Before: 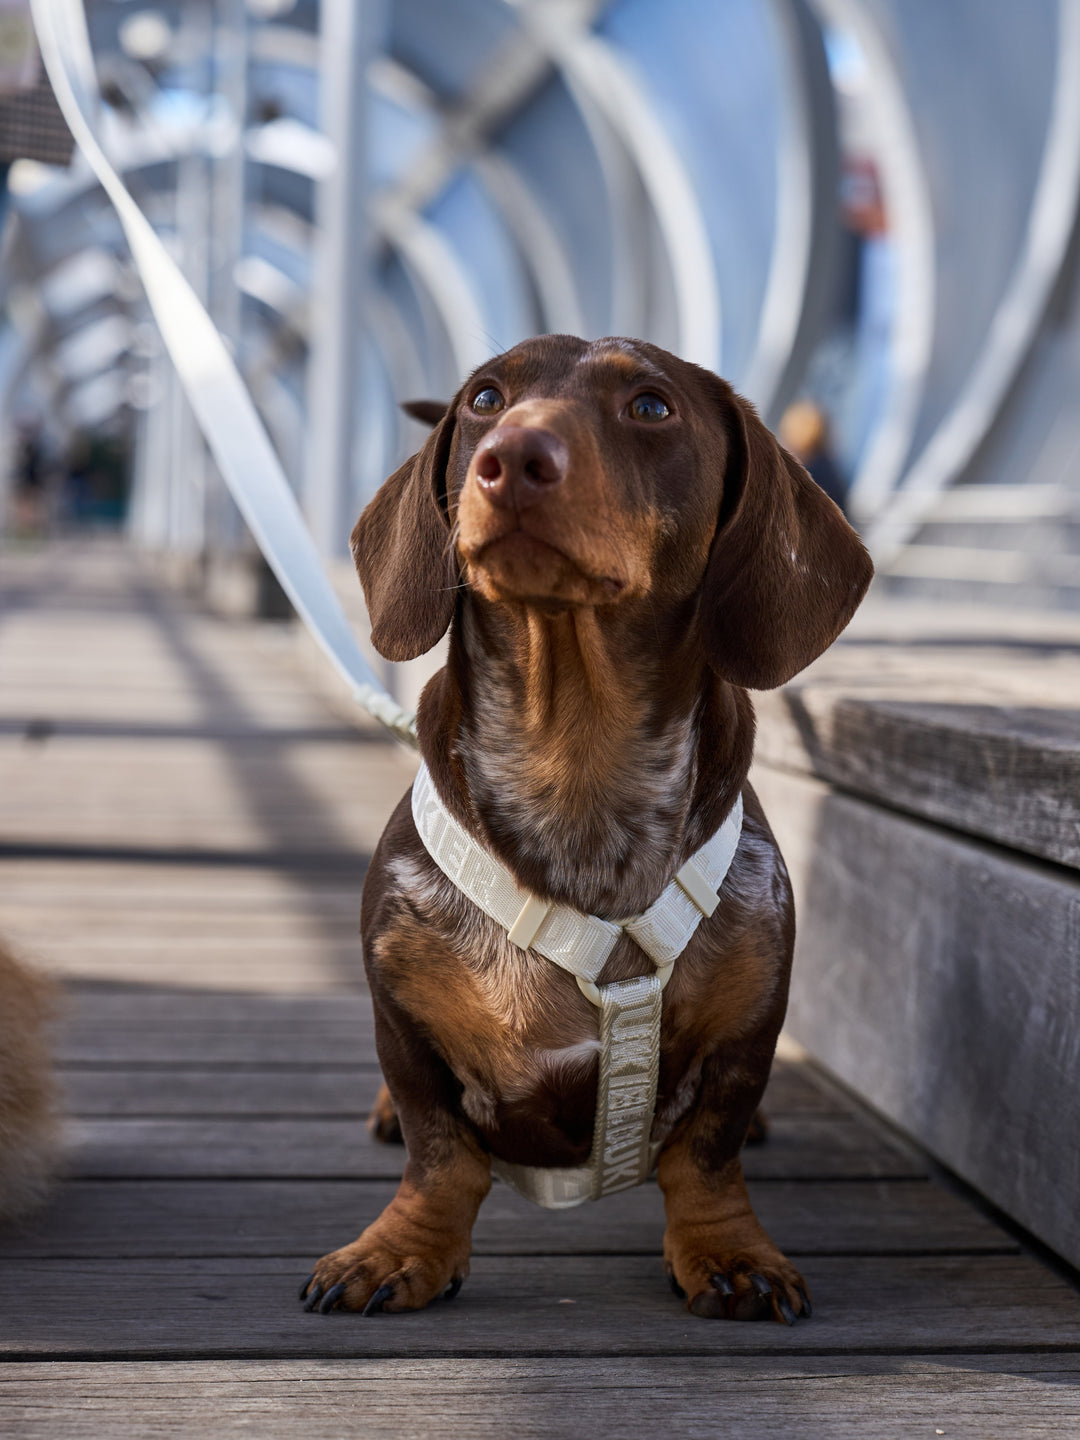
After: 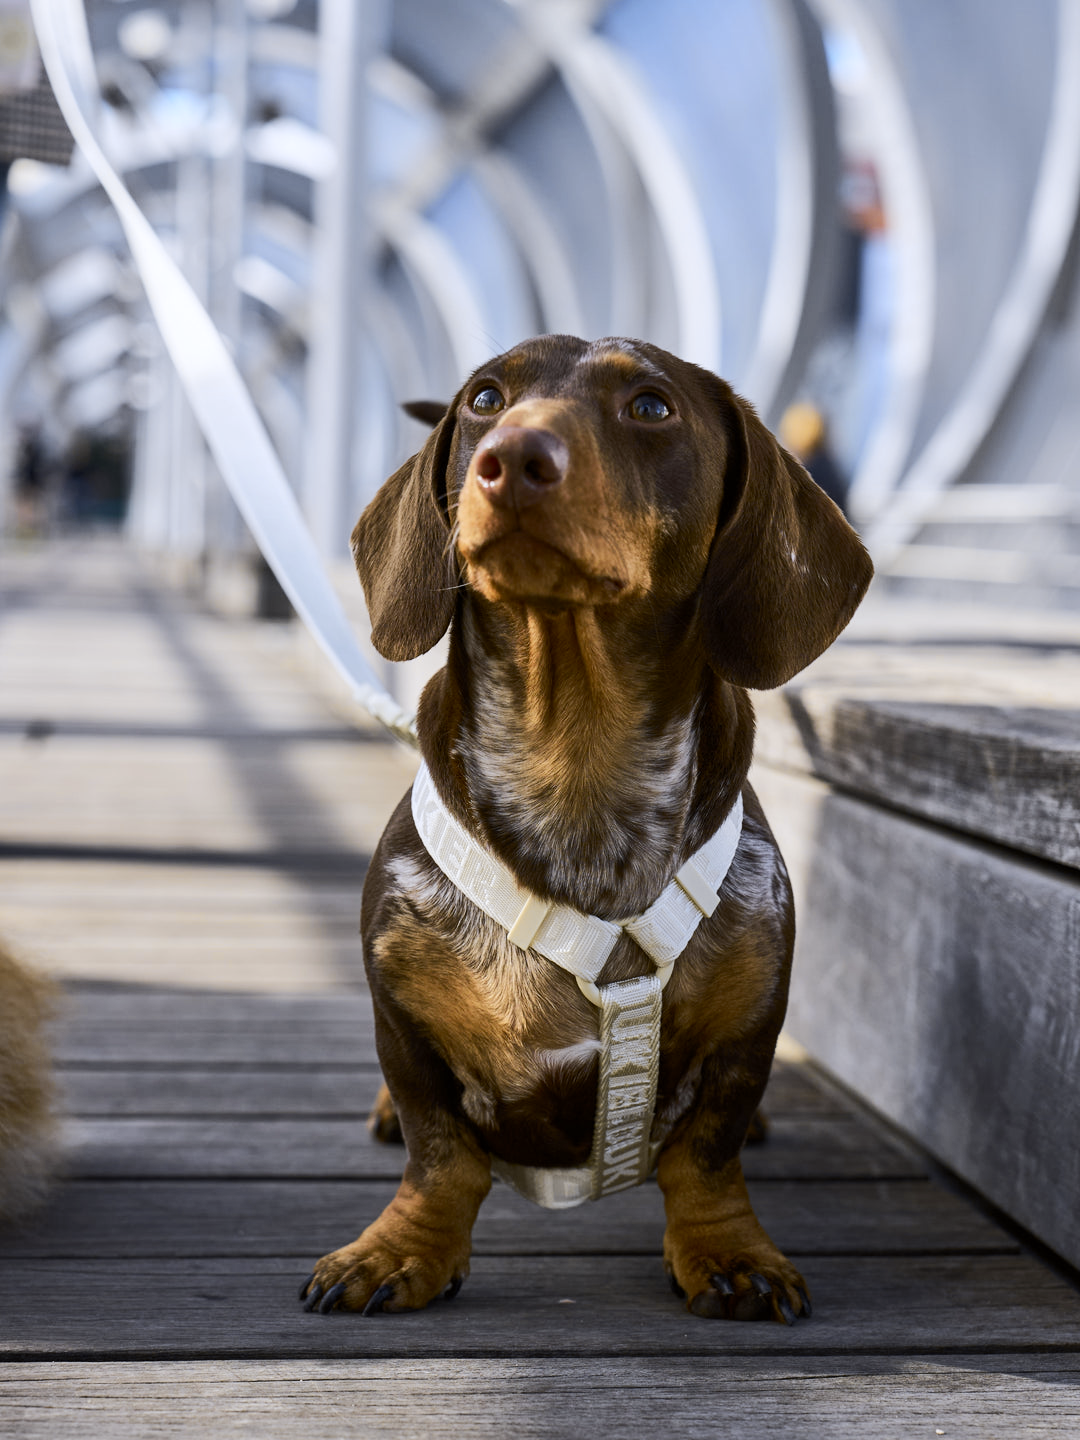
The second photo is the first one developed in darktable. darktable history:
white balance: red 0.976, blue 1.04
tone curve: curves: ch0 [(0, 0) (0.239, 0.248) (0.508, 0.606) (0.828, 0.878) (1, 1)]; ch1 [(0, 0) (0.401, 0.42) (0.45, 0.464) (0.492, 0.498) (0.511, 0.507) (0.561, 0.549) (0.688, 0.726) (1, 1)]; ch2 [(0, 0) (0.411, 0.433) (0.5, 0.504) (0.545, 0.574) (1, 1)], color space Lab, independent channels, preserve colors none
